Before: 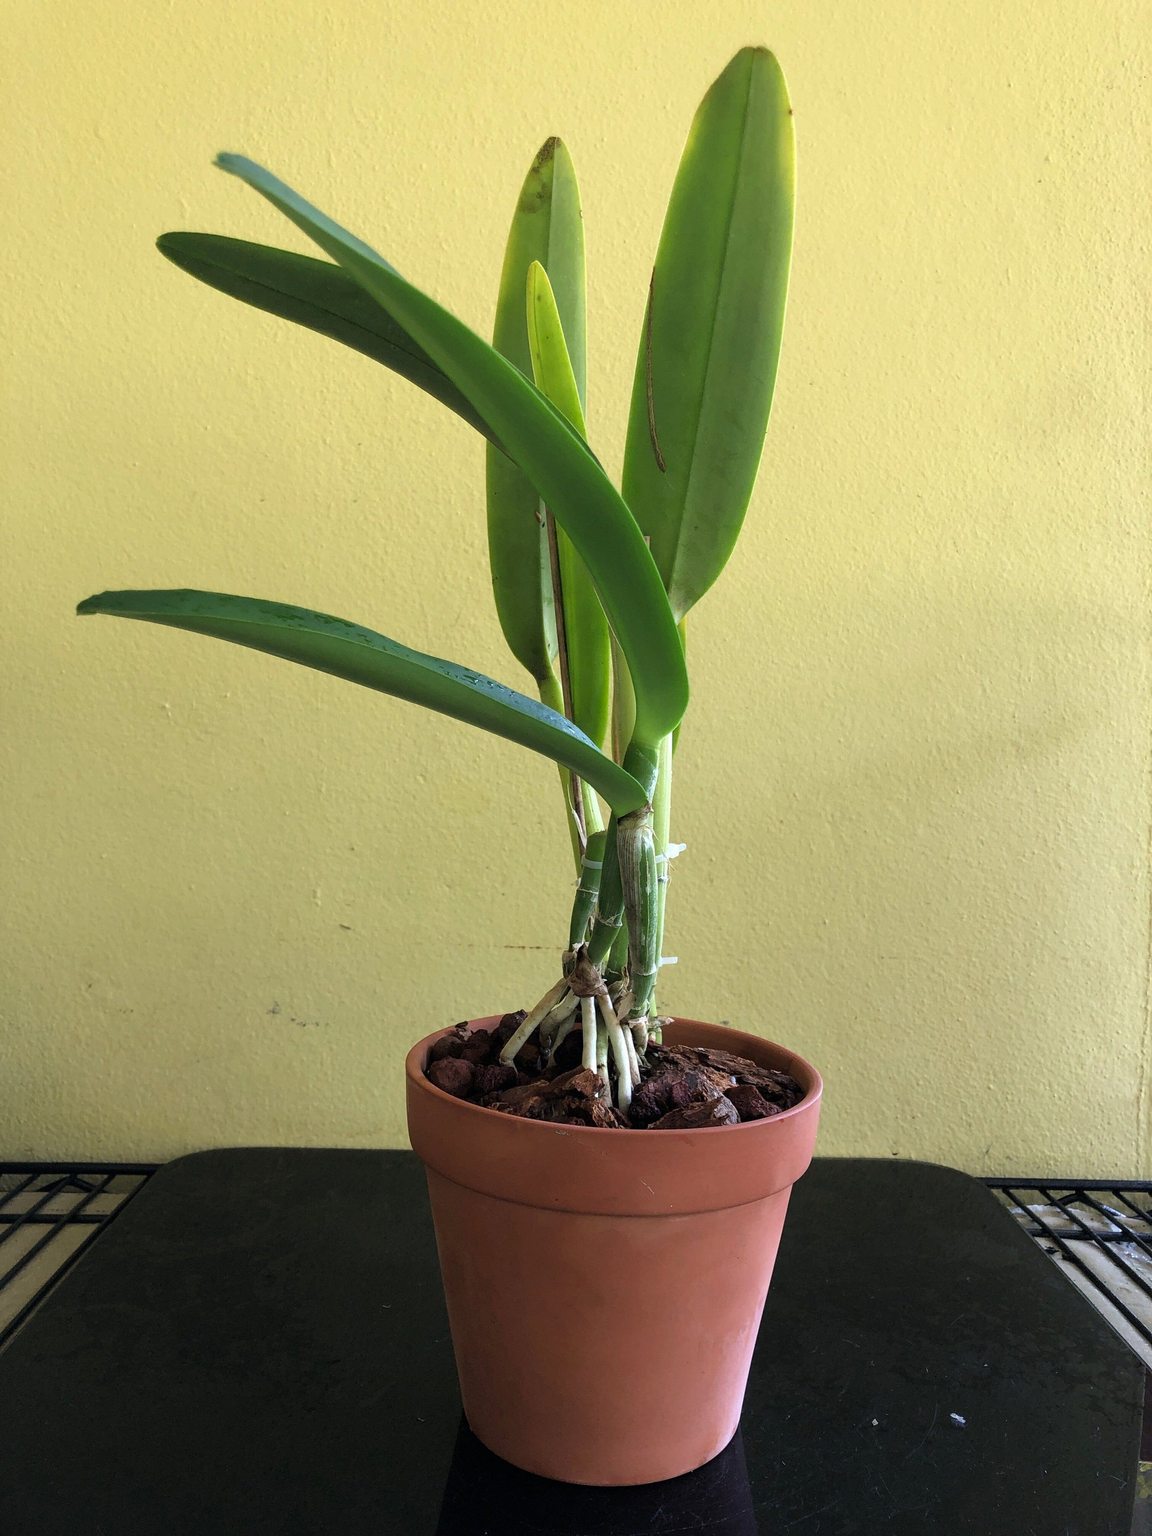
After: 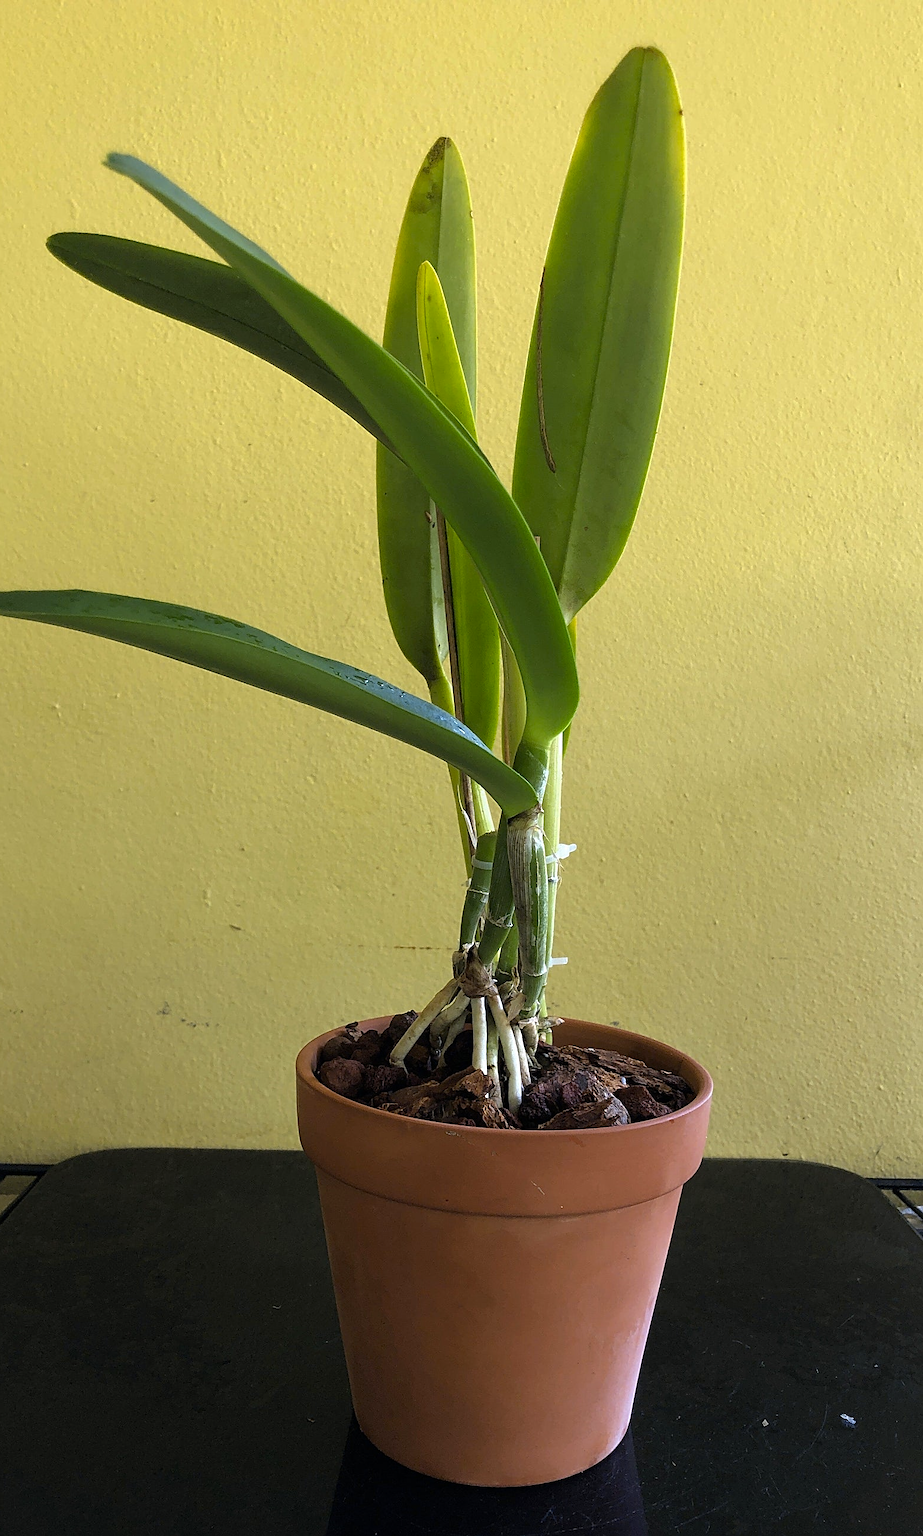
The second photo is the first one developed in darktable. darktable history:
color contrast: green-magenta contrast 0.85, blue-yellow contrast 1.25, unbound 0
sharpen: on, module defaults
base curve: curves: ch0 [(0, 0) (0.74, 0.67) (1, 1)]
crop and rotate: left 9.597%, right 10.195%
